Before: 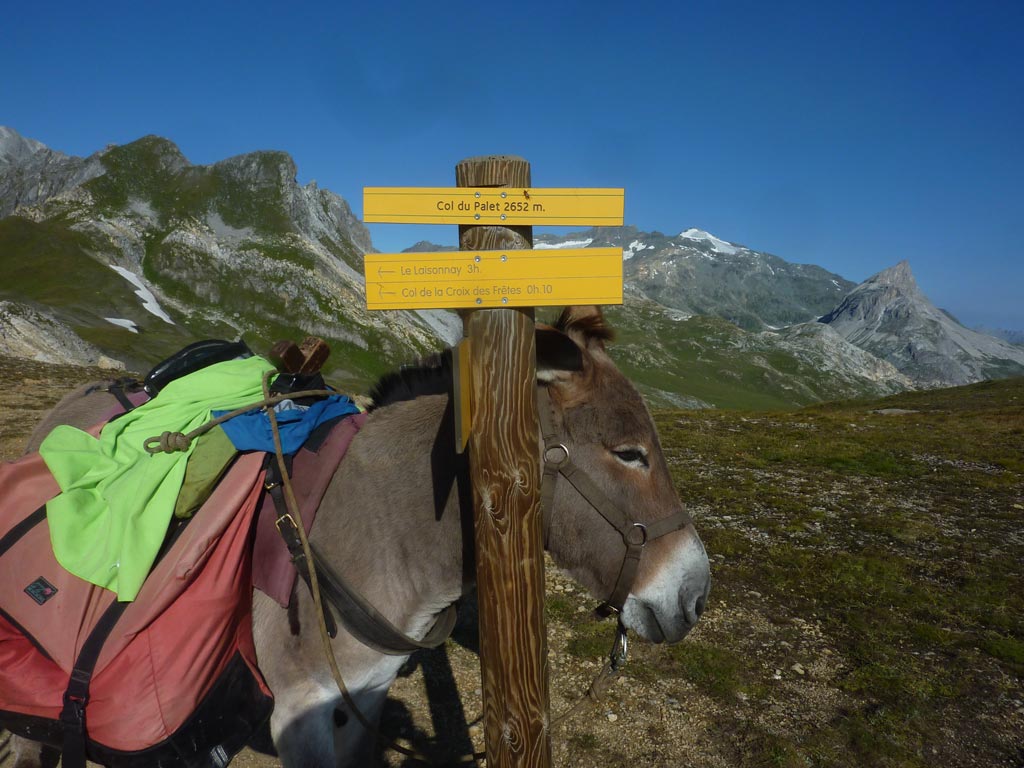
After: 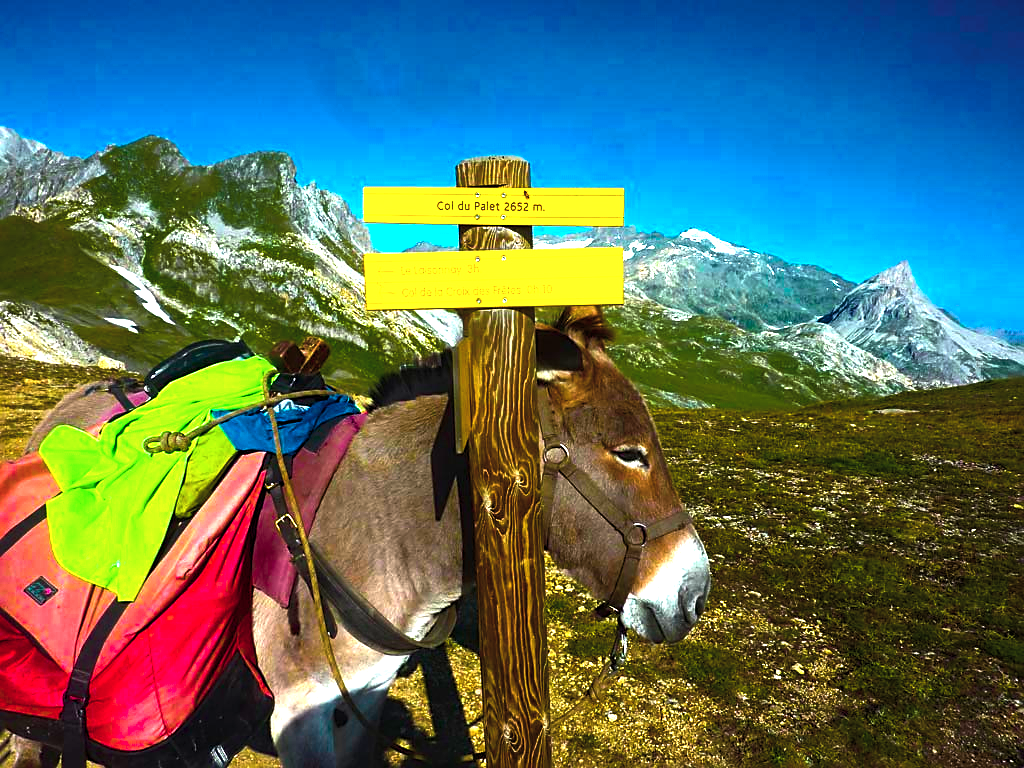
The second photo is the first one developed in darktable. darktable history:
sharpen: on, module defaults
color balance rgb: linear chroma grading › global chroma 20%, perceptual saturation grading › global saturation 65%, perceptual saturation grading › highlights 60%, perceptual saturation grading › mid-tones 50%, perceptual saturation grading › shadows 50%, perceptual brilliance grading › global brilliance 30%, perceptual brilliance grading › highlights 50%, perceptual brilliance grading › mid-tones 50%, perceptual brilliance grading › shadows -22%, global vibrance 20%
color contrast: blue-yellow contrast 0.7
